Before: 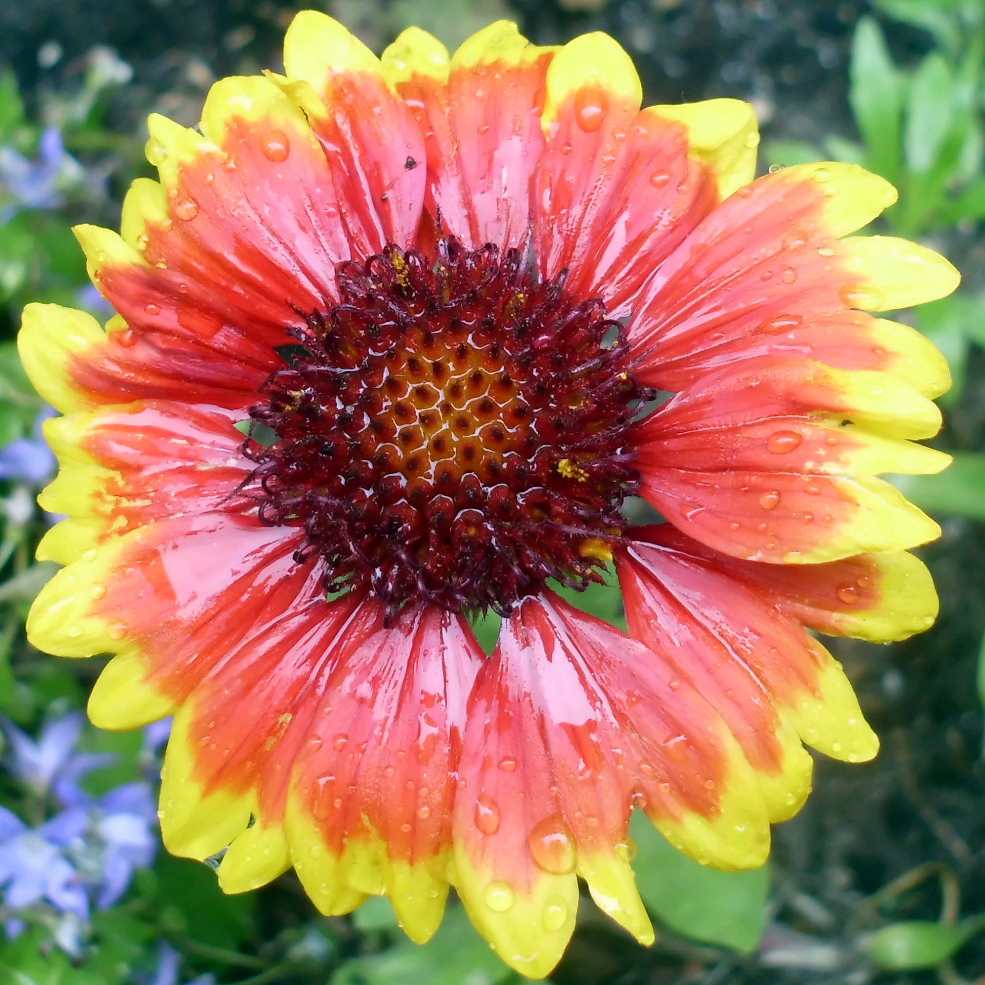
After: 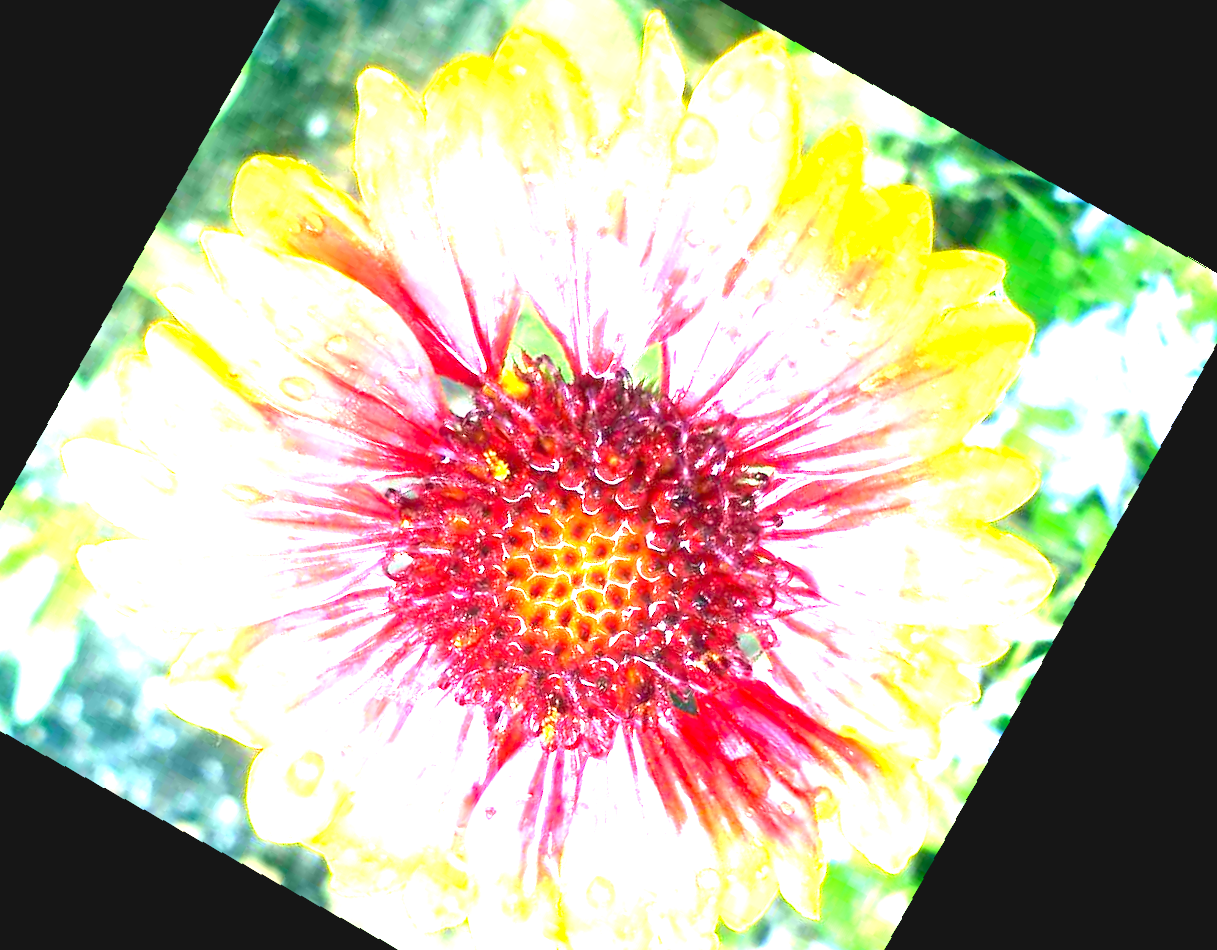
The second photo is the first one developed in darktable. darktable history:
crop and rotate: angle 148.68°, left 9.111%, top 15.603%, right 4.588%, bottom 17.041%
exposure: exposure 2.207 EV, compensate highlight preservation false
rotate and perspective: rotation -2.56°, automatic cropping off
contrast brightness saturation: contrast -0.11
levels: levels [0, 0.374, 0.749]
